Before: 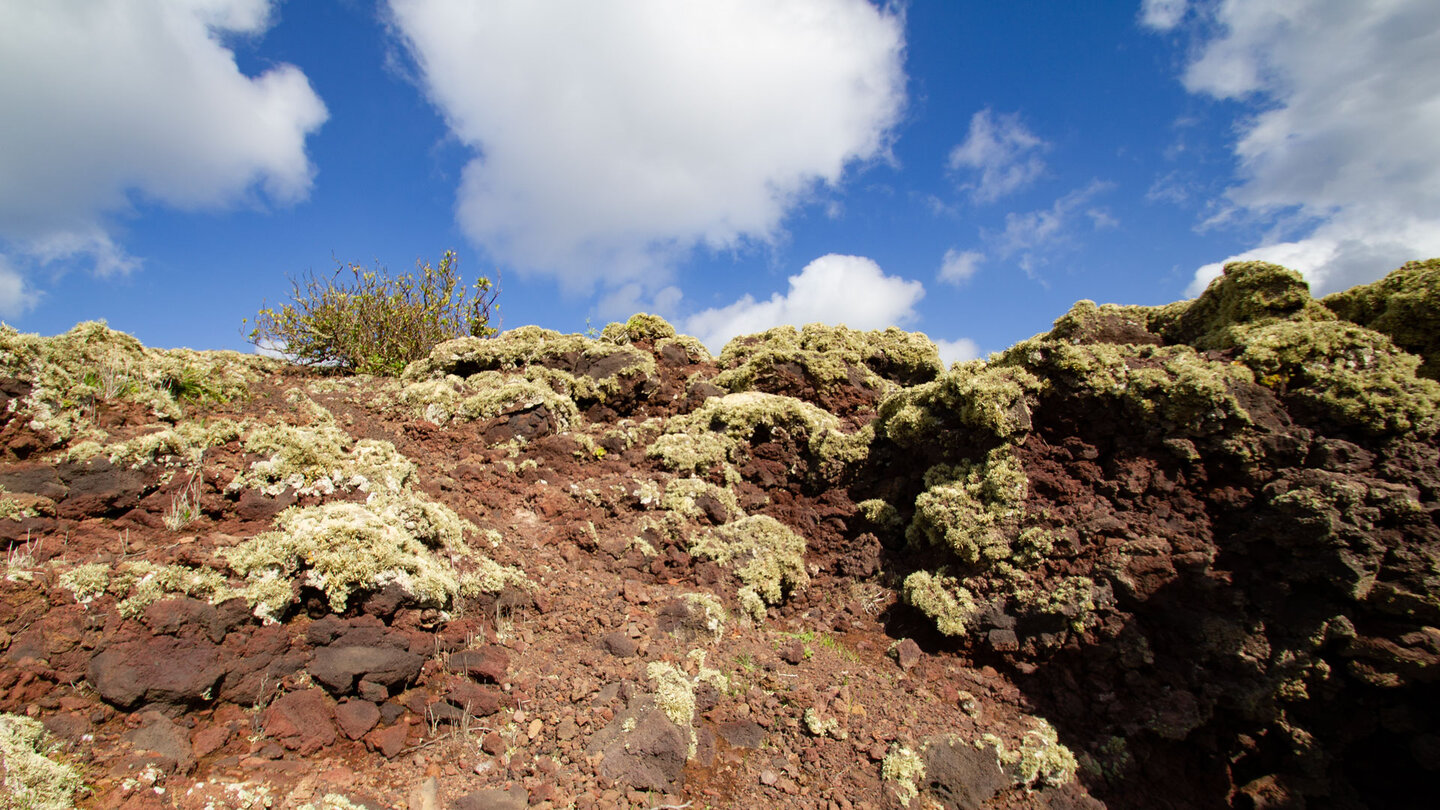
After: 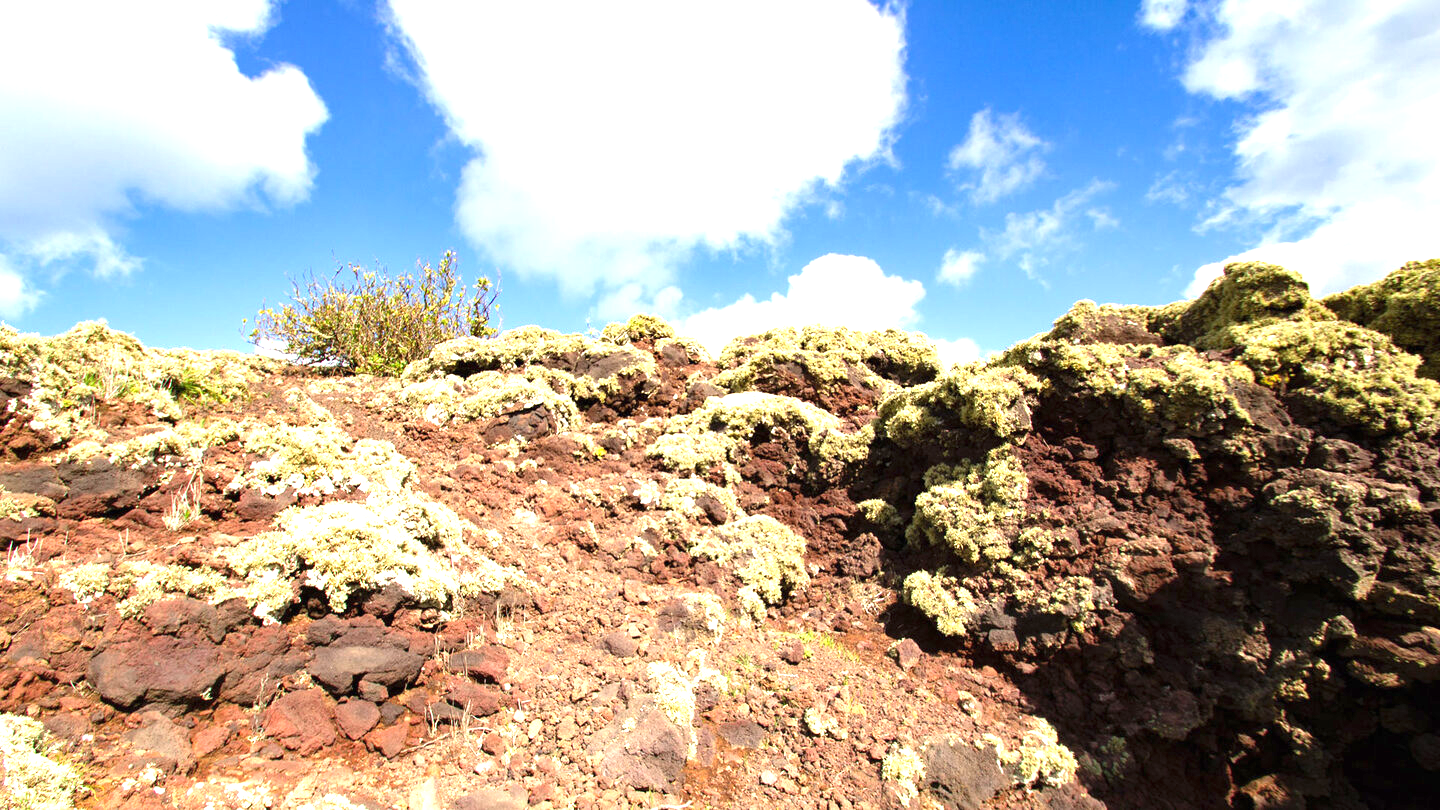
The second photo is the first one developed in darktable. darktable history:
exposure: black level correction 0, exposure 1.392 EV, compensate exposure bias true, compensate highlight preservation false
